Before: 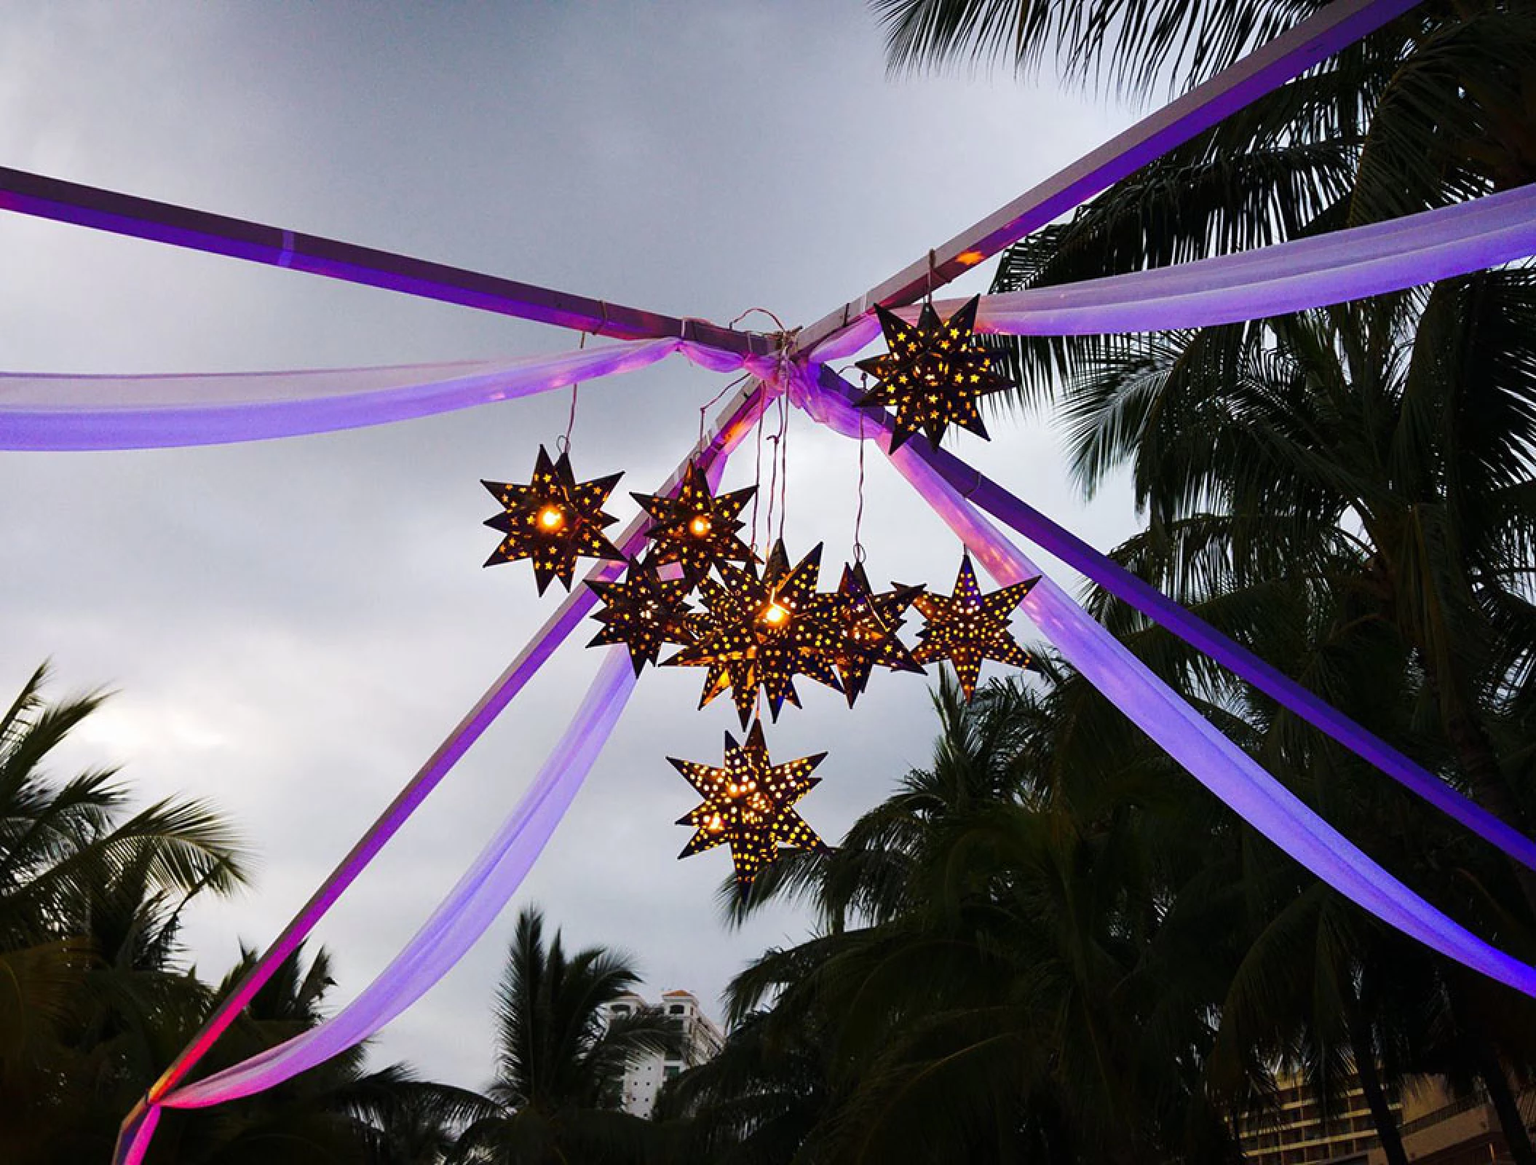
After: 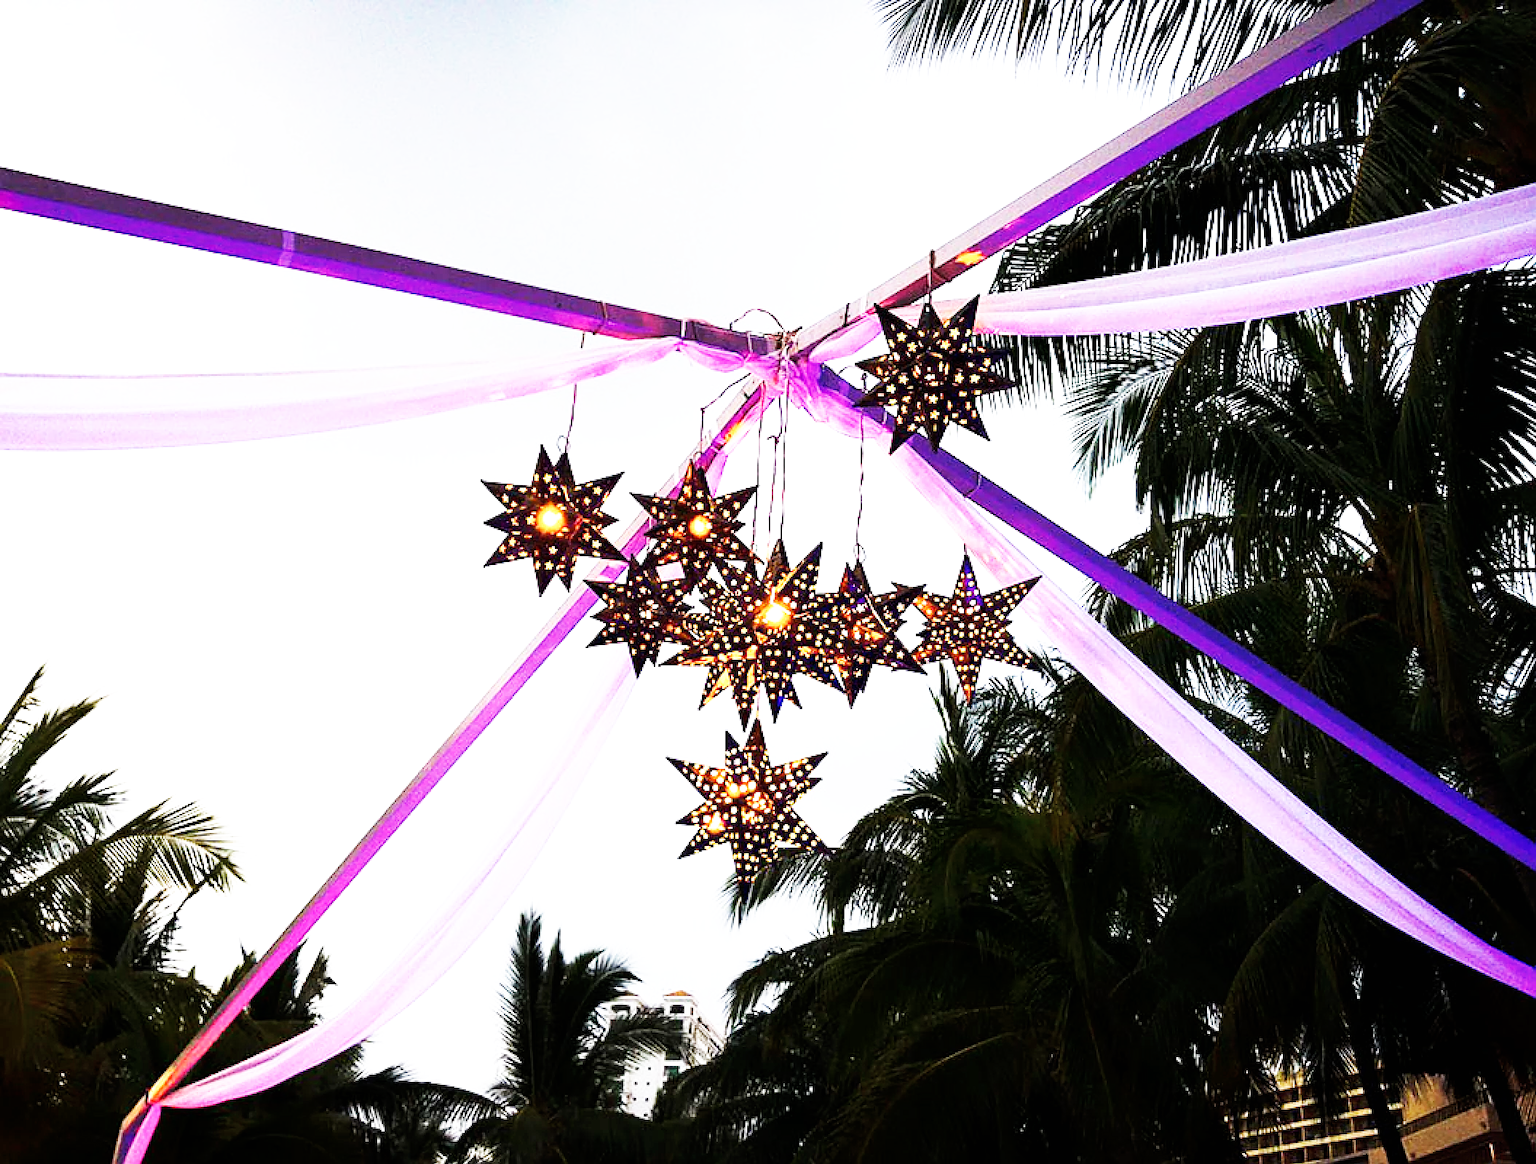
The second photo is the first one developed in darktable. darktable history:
exposure: black level correction 0.002, exposure 1 EV, compensate highlight preservation false
levels: levels [0, 0.51, 1]
contrast brightness saturation: saturation -0.151
base curve: curves: ch0 [(0, 0) (0.007, 0.004) (0.027, 0.03) (0.046, 0.07) (0.207, 0.54) (0.442, 0.872) (0.673, 0.972) (1, 1)], preserve colors none
sharpen: on, module defaults
